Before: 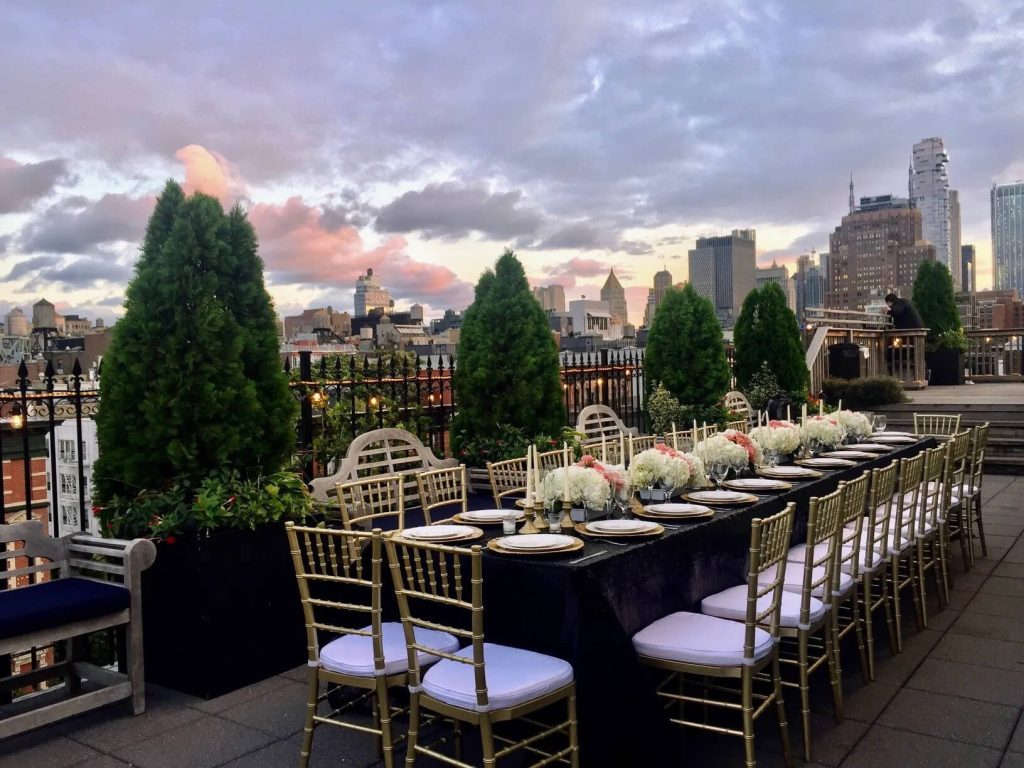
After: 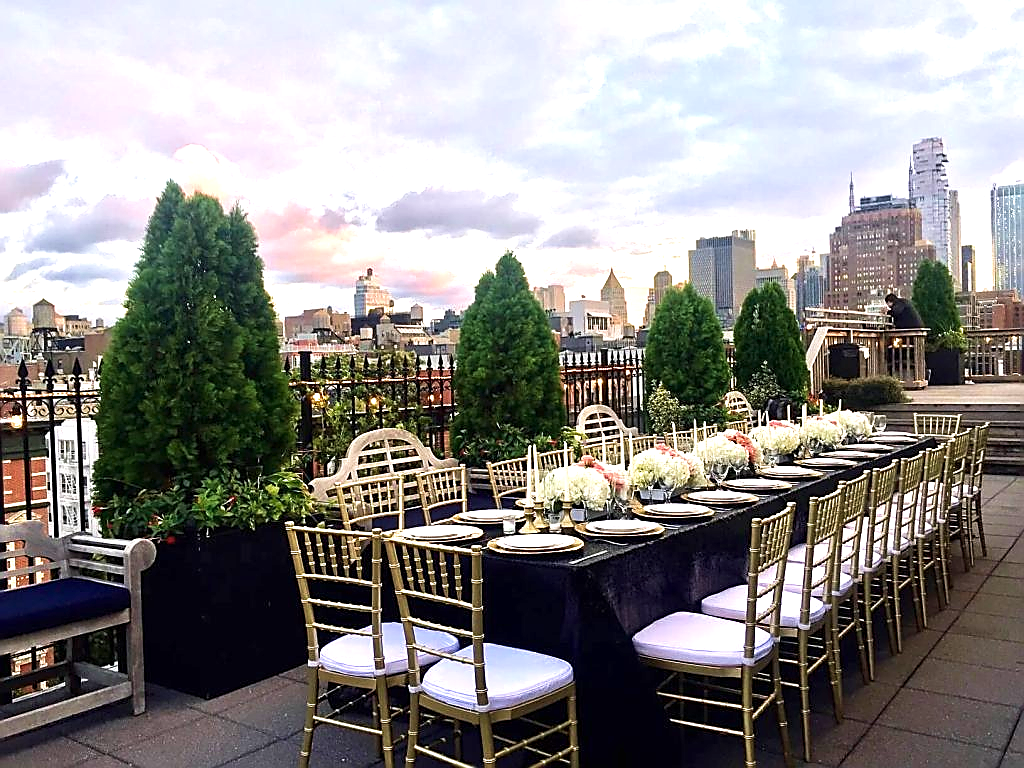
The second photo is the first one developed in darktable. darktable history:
exposure: exposure 1.065 EV, compensate highlight preservation false
sharpen: radius 1.421, amount 1.256, threshold 0.611
velvia: on, module defaults
